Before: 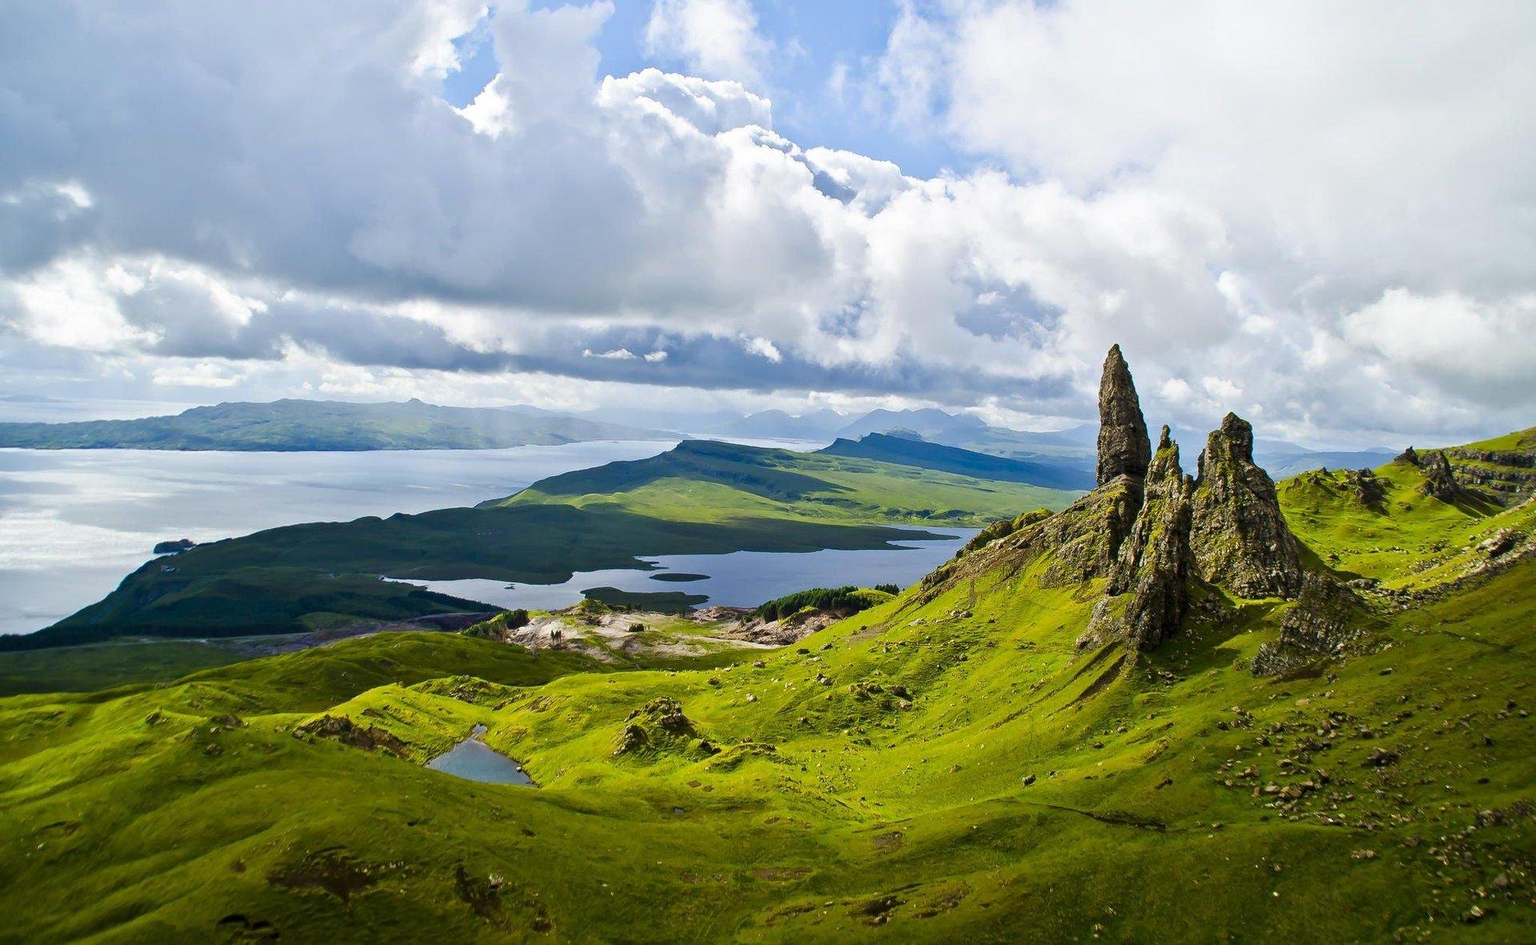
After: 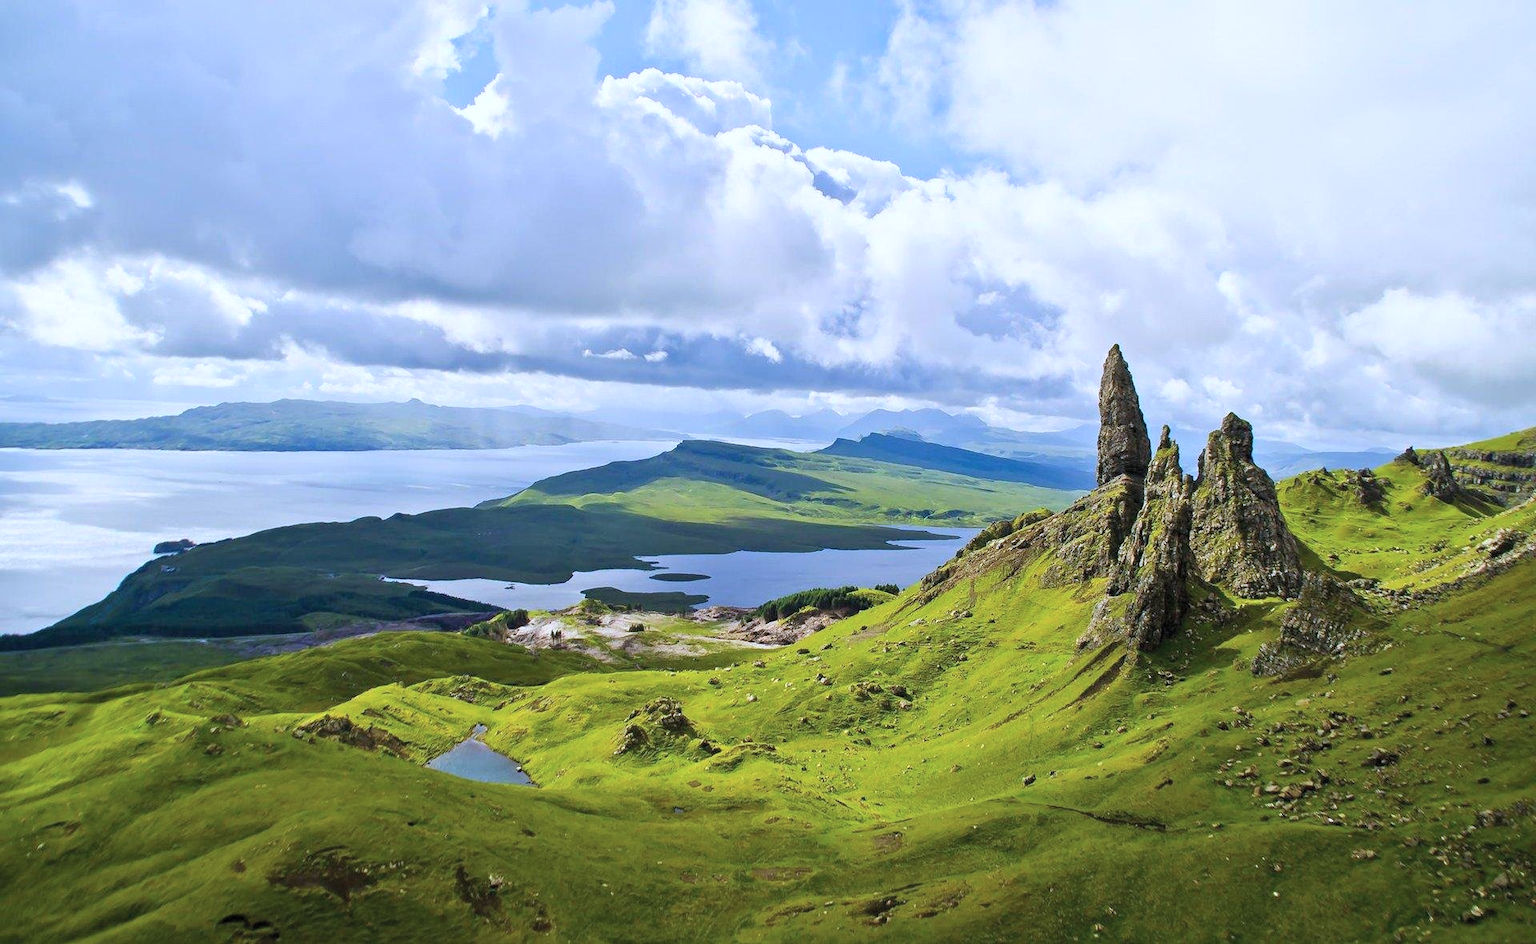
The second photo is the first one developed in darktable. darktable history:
contrast brightness saturation: brightness 0.117
color calibration: gray › normalize channels true, illuminant as shot in camera, x 0.37, y 0.382, temperature 4316.32 K, gamut compression 0.01
